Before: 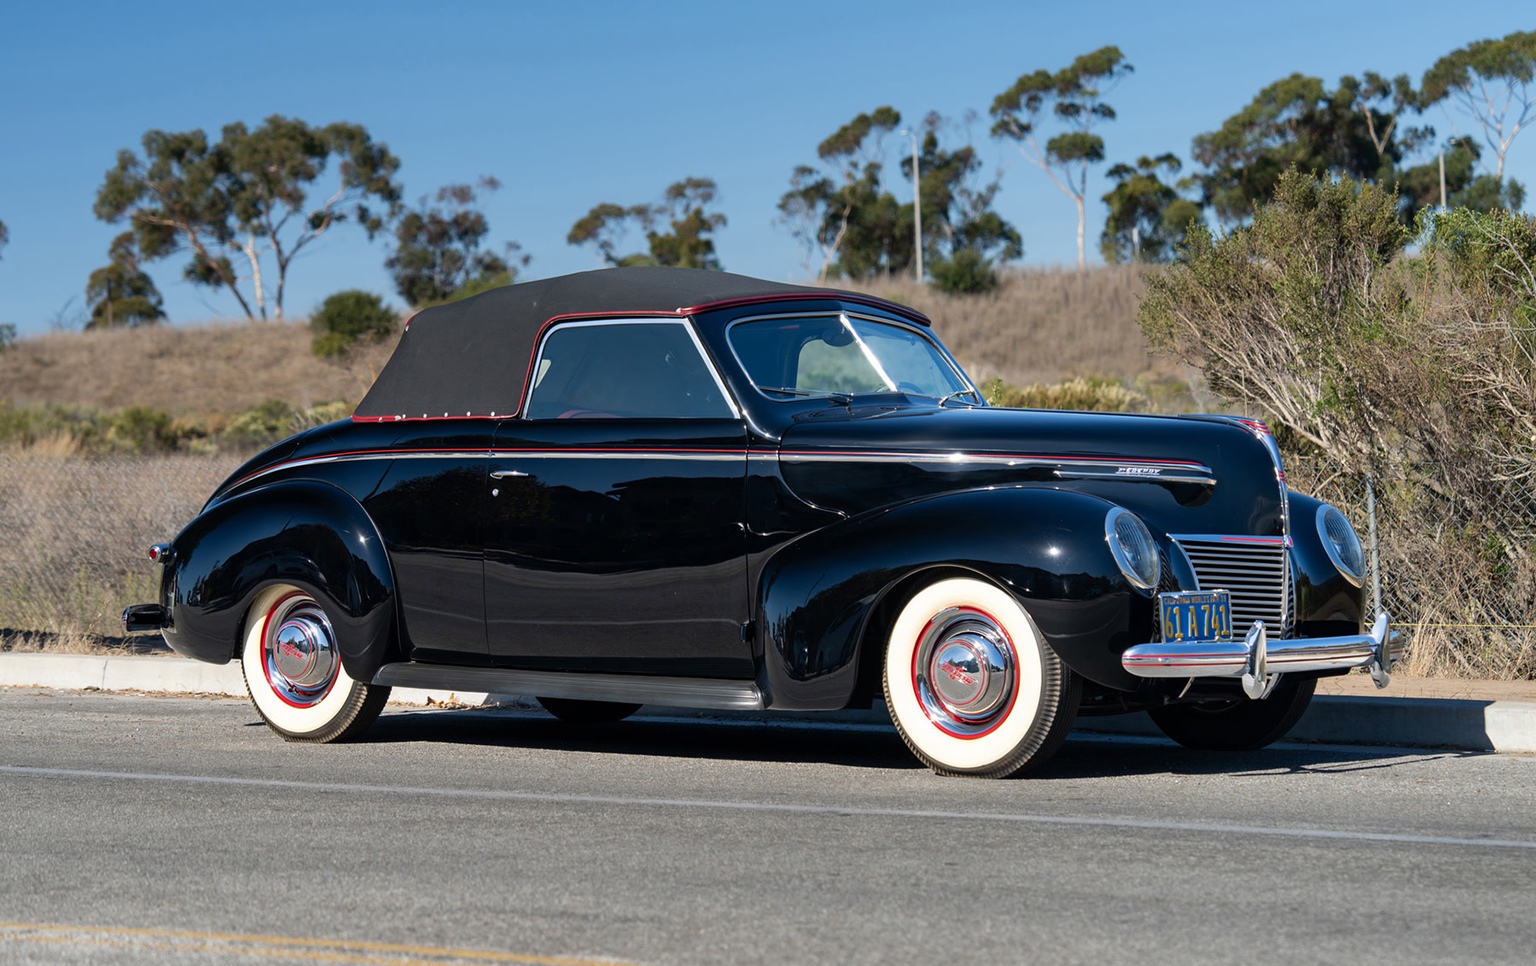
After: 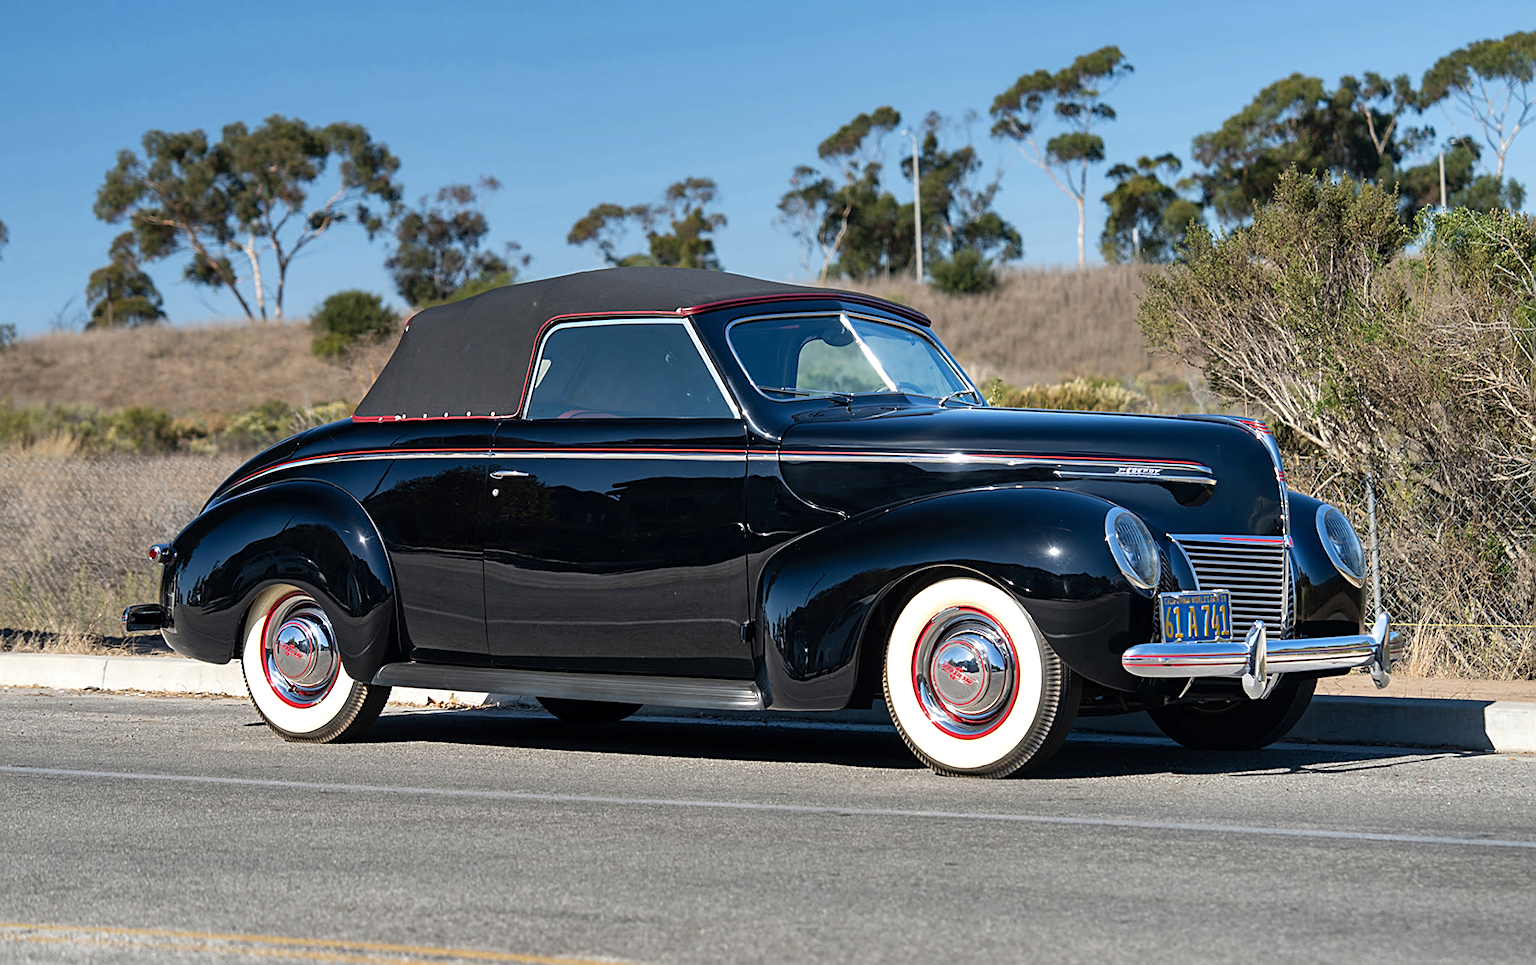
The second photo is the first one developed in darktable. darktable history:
shadows and highlights: shadows 32, highlights -32, soften with gaussian
exposure: exposure 0.197 EV, compensate highlight preservation false
sharpen: on, module defaults
